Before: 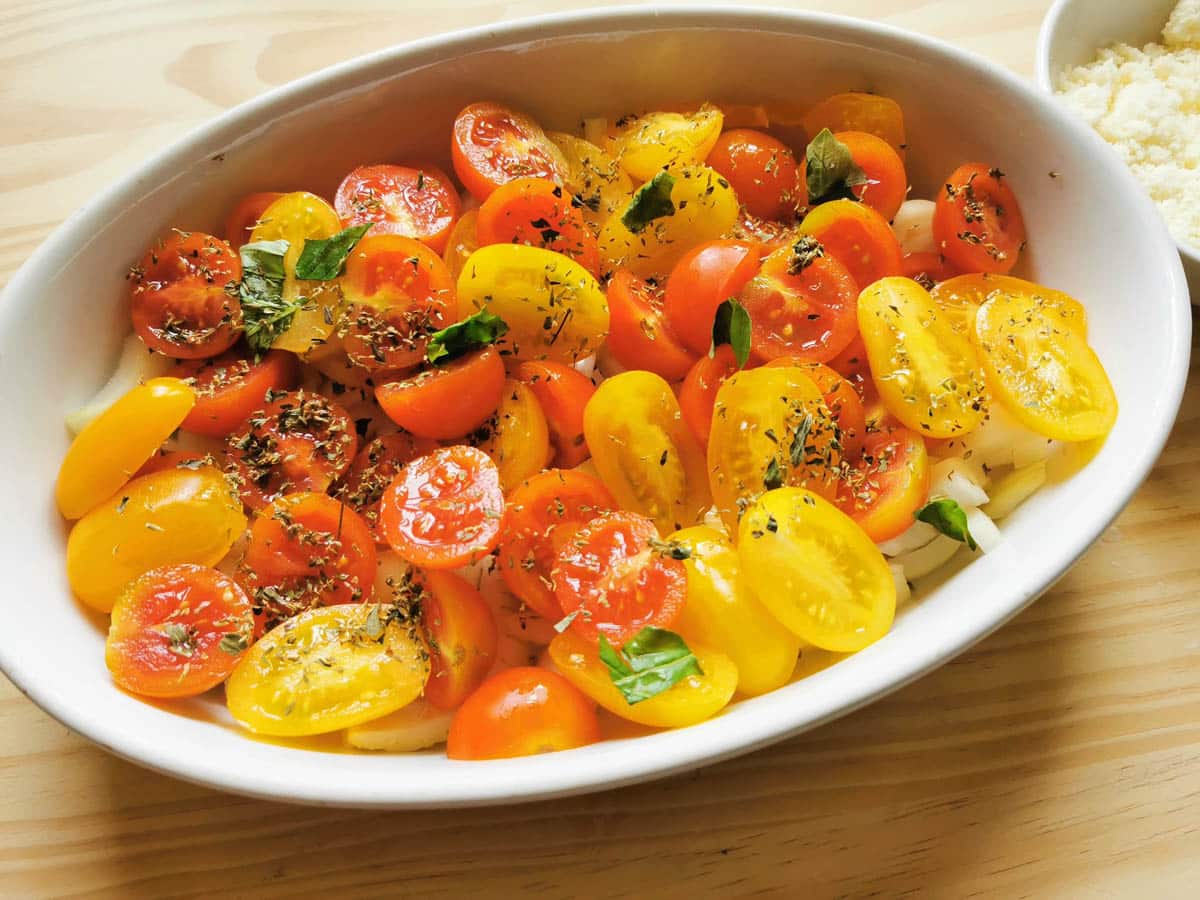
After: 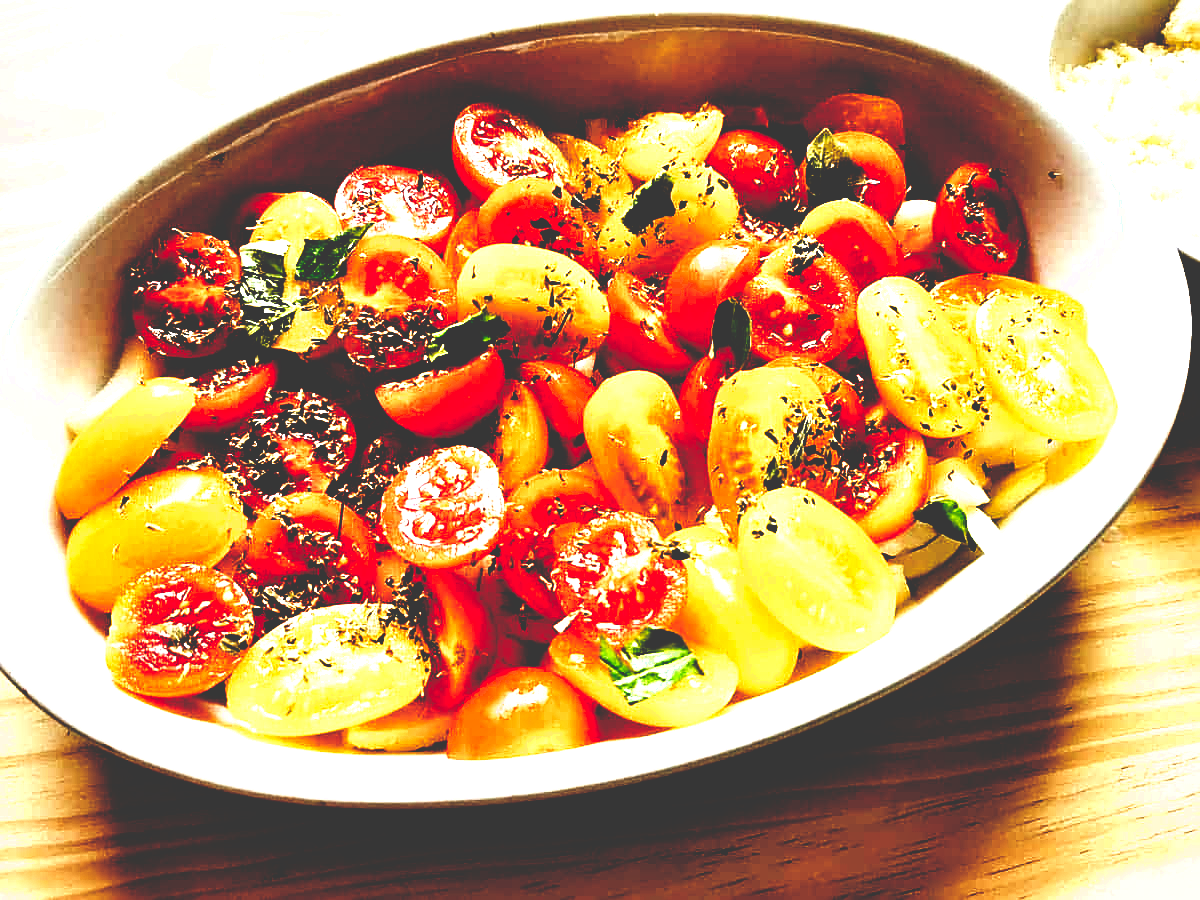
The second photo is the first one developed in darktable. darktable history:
color balance rgb: perceptual saturation grading › global saturation 20%, perceptual saturation grading › highlights -50%, perceptual saturation grading › shadows 30%, perceptual brilliance grading › global brilliance 10%, perceptual brilliance grading › shadows 15%
base curve: curves: ch0 [(0, 0.036) (0.083, 0.04) (0.804, 1)], preserve colors none
contrast equalizer: octaves 7, y [[0.609, 0.611, 0.615, 0.613, 0.607, 0.603], [0.504, 0.498, 0.496, 0.499, 0.506, 0.516], [0 ×6], [0 ×6], [0 ×6]]
sharpen: on, module defaults
tone equalizer: -8 EV -0.417 EV, -7 EV -0.389 EV, -6 EV -0.333 EV, -5 EV -0.222 EV, -3 EV 0.222 EV, -2 EV 0.333 EV, -1 EV 0.389 EV, +0 EV 0.417 EV, edges refinement/feathering 500, mask exposure compensation -1.57 EV, preserve details no
